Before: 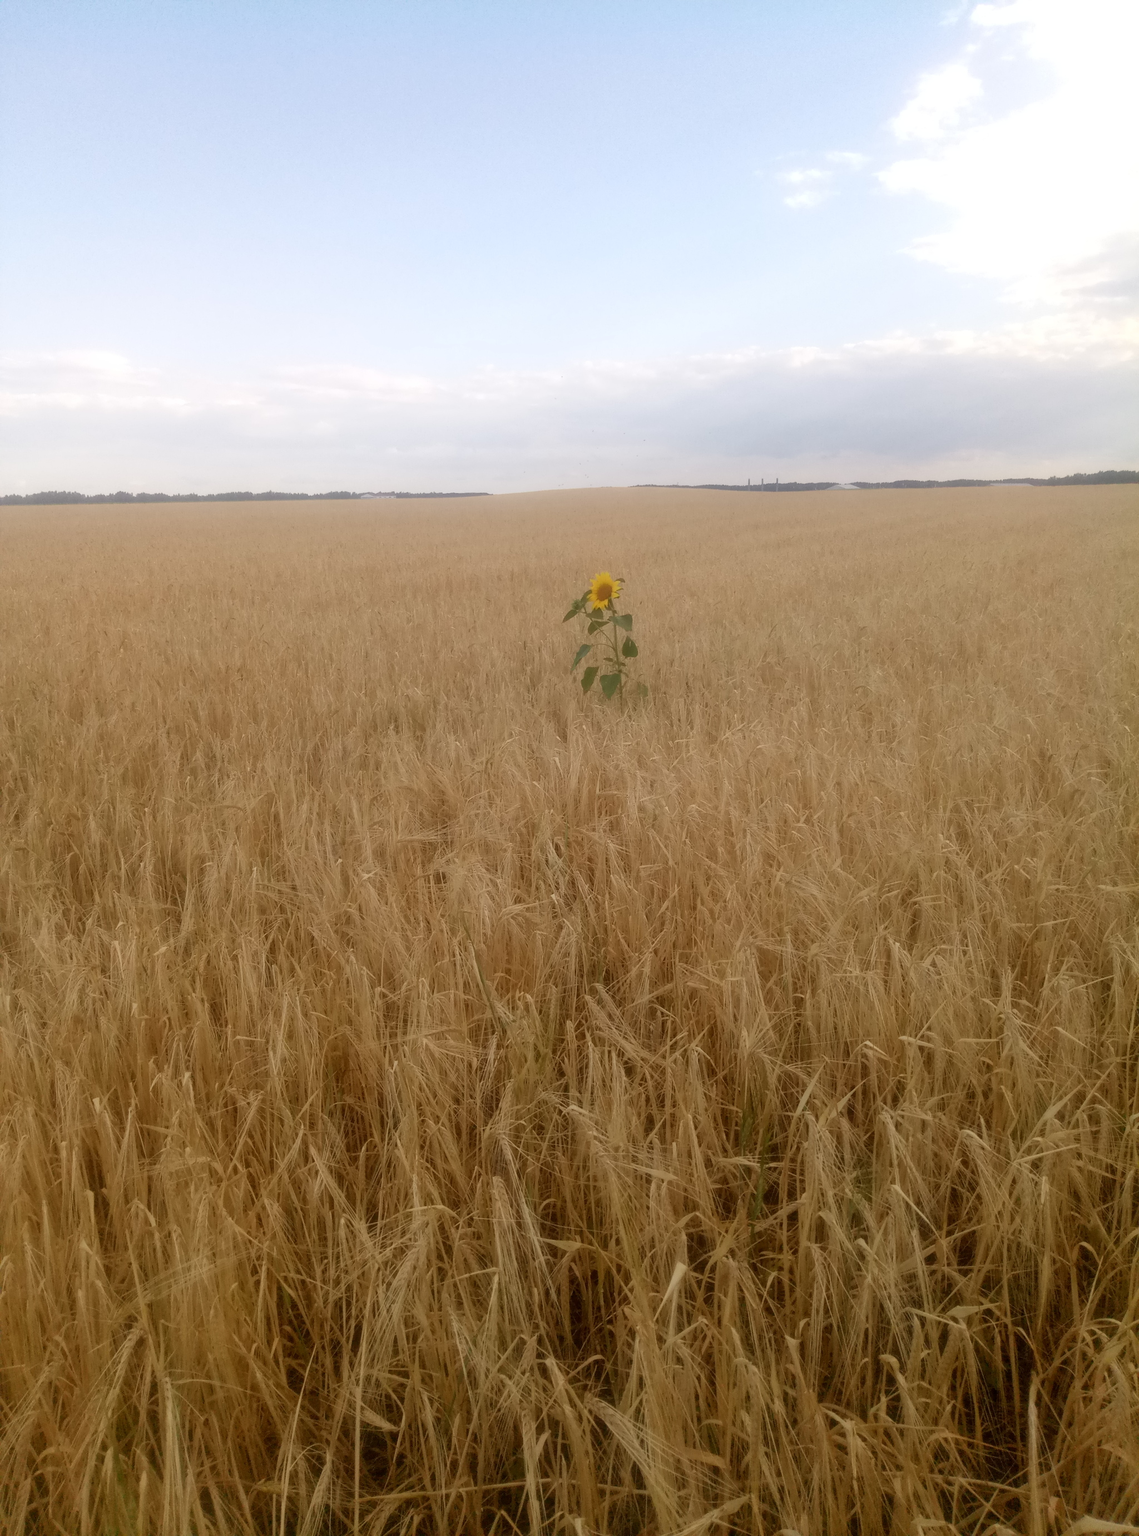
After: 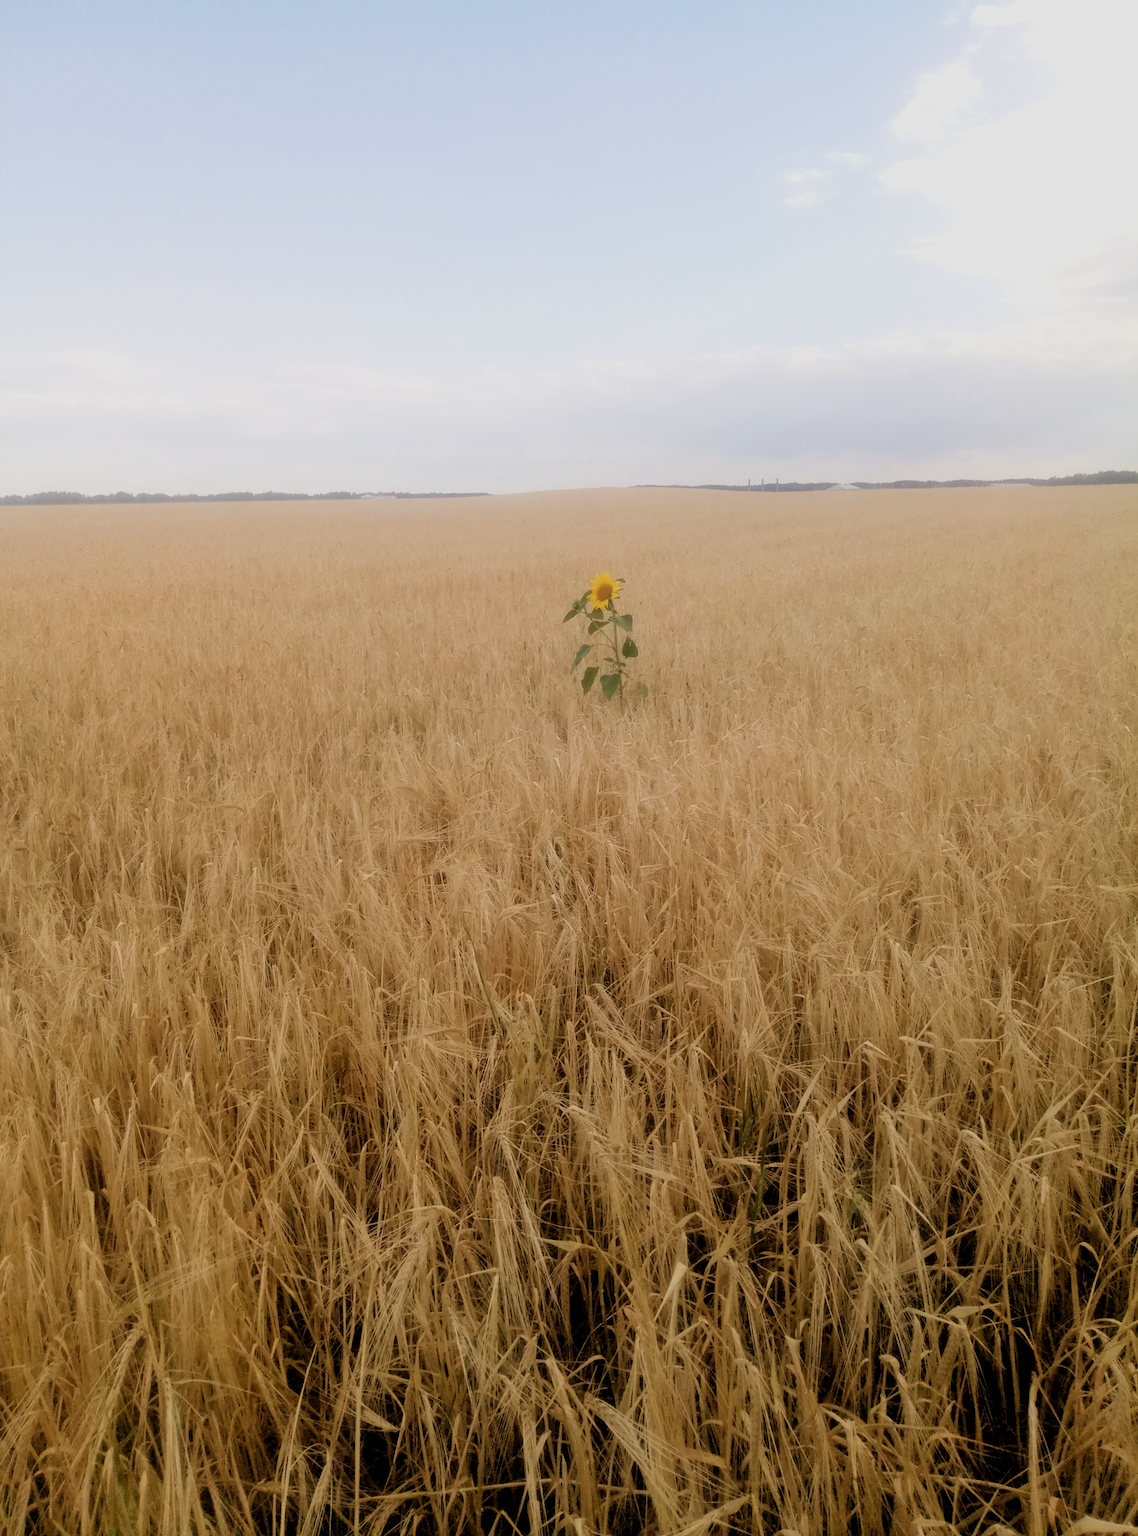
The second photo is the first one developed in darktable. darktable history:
filmic rgb: black relative exposure -2.99 EV, white relative exposure 4.56 EV, hardness 1.71, contrast 1.253
exposure: exposure 0.377 EV, compensate highlight preservation false
tone equalizer: on, module defaults
